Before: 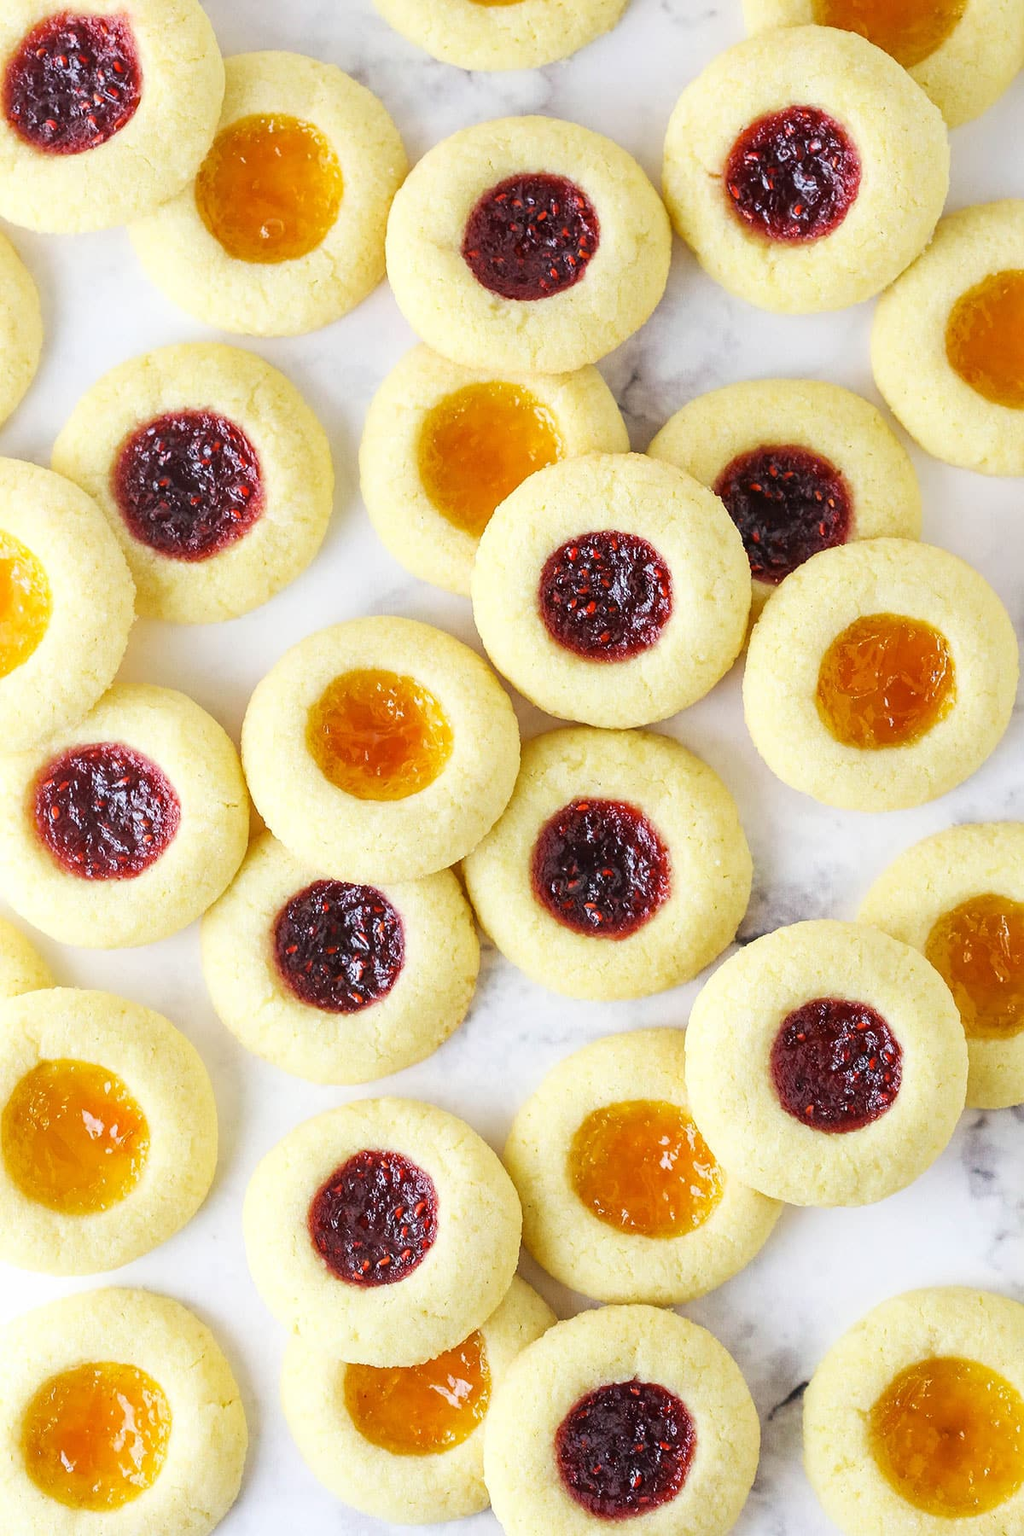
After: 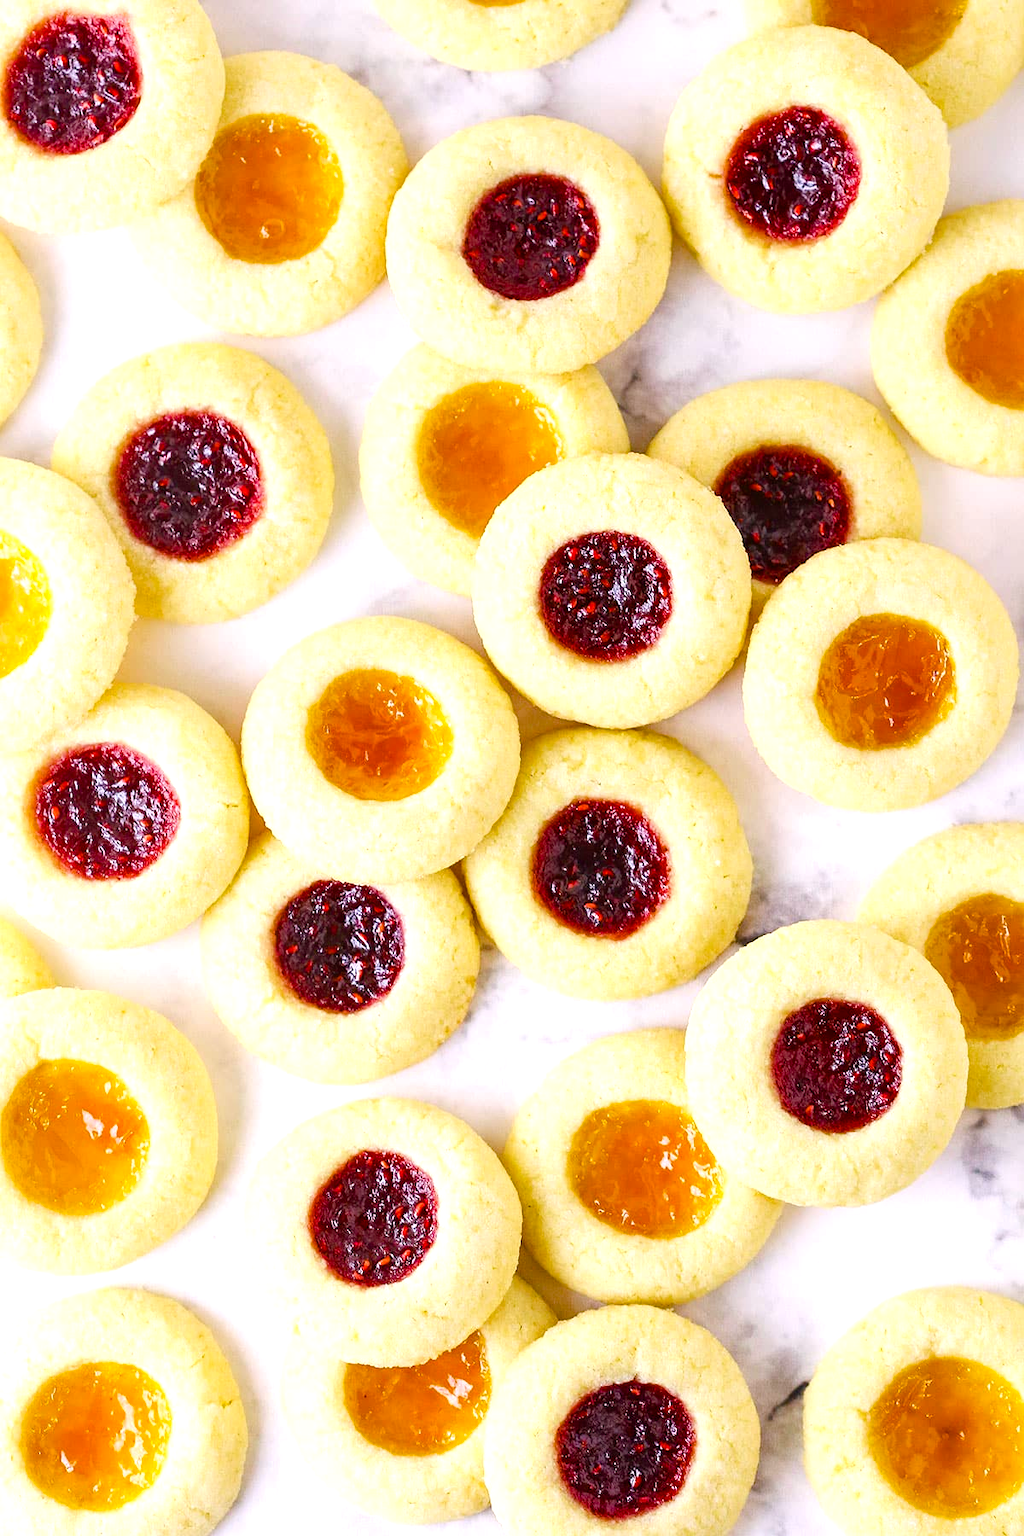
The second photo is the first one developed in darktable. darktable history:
color balance rgb: power › chroma 0.298%, power › hue 23.92°, highlights gain › chroma 1.54%, highlights gain › hue 308.79°, perceptual saturation grading › global saturation 20%, perceptual saturation grading › highlights -24.957%, perceptual saturation grading › shadows 49.638%, perceptual brilliance grading › highlights 9.251%, perceptual brilliance grading › mid-tones 4.673%, global vibrance 20.767%
